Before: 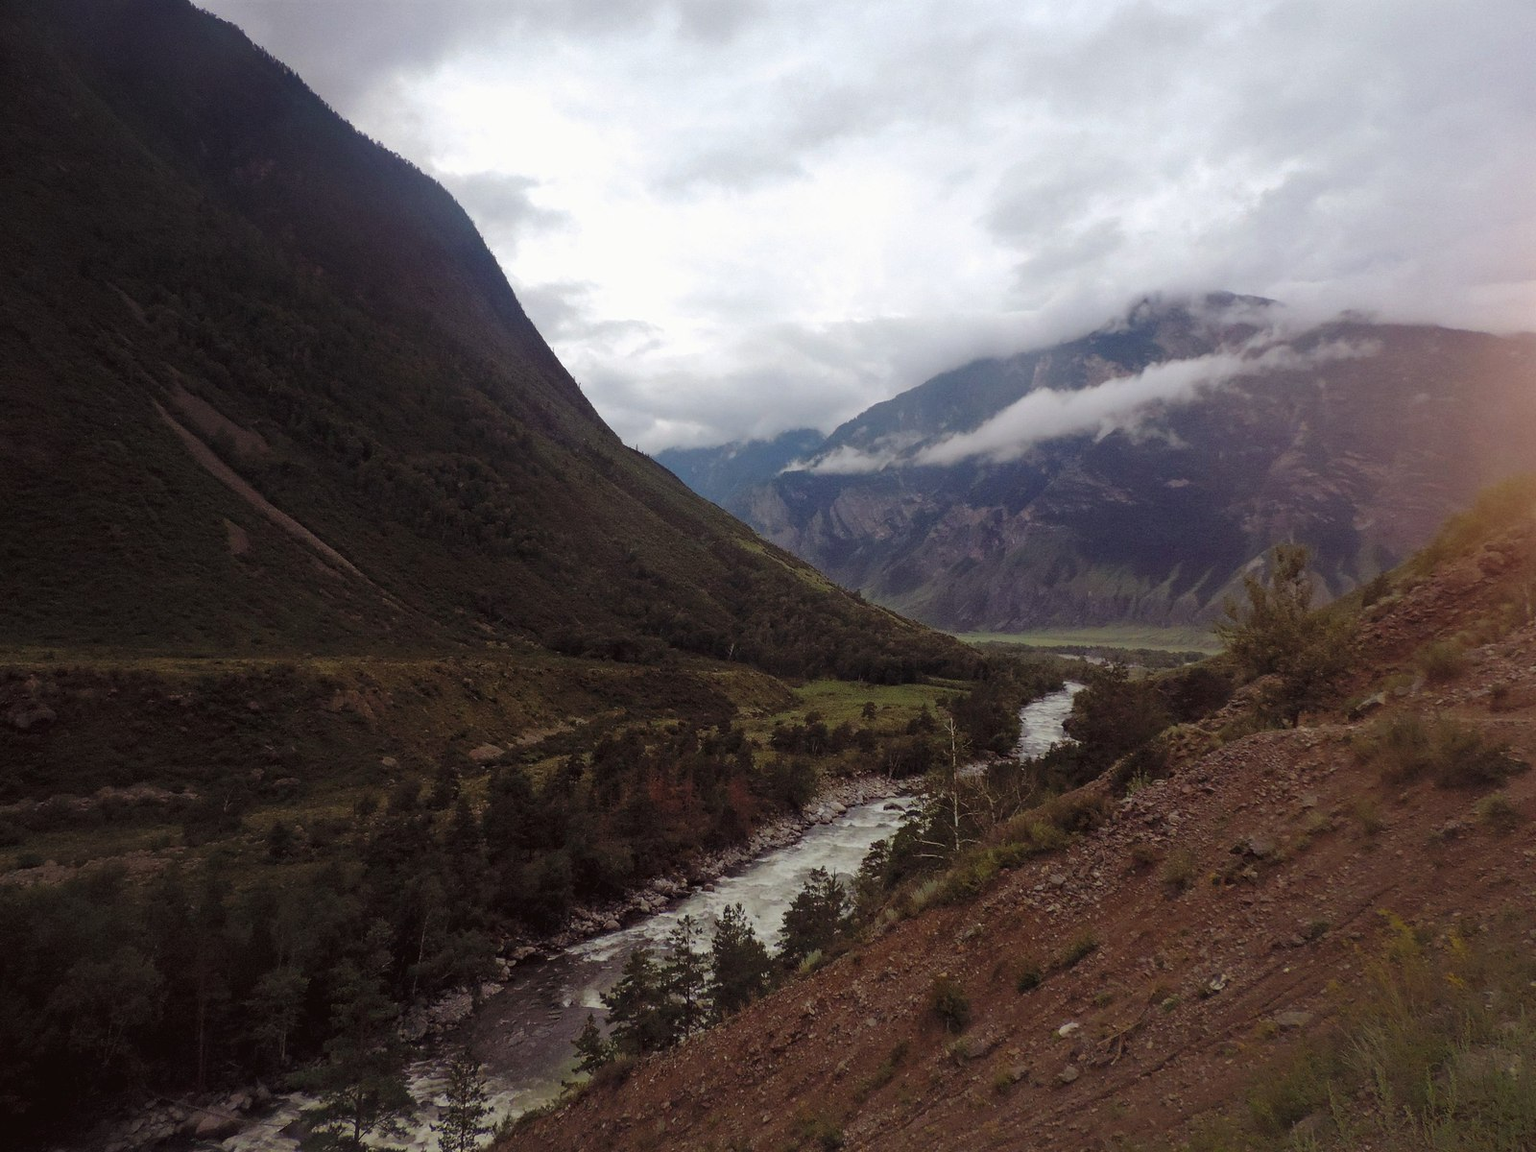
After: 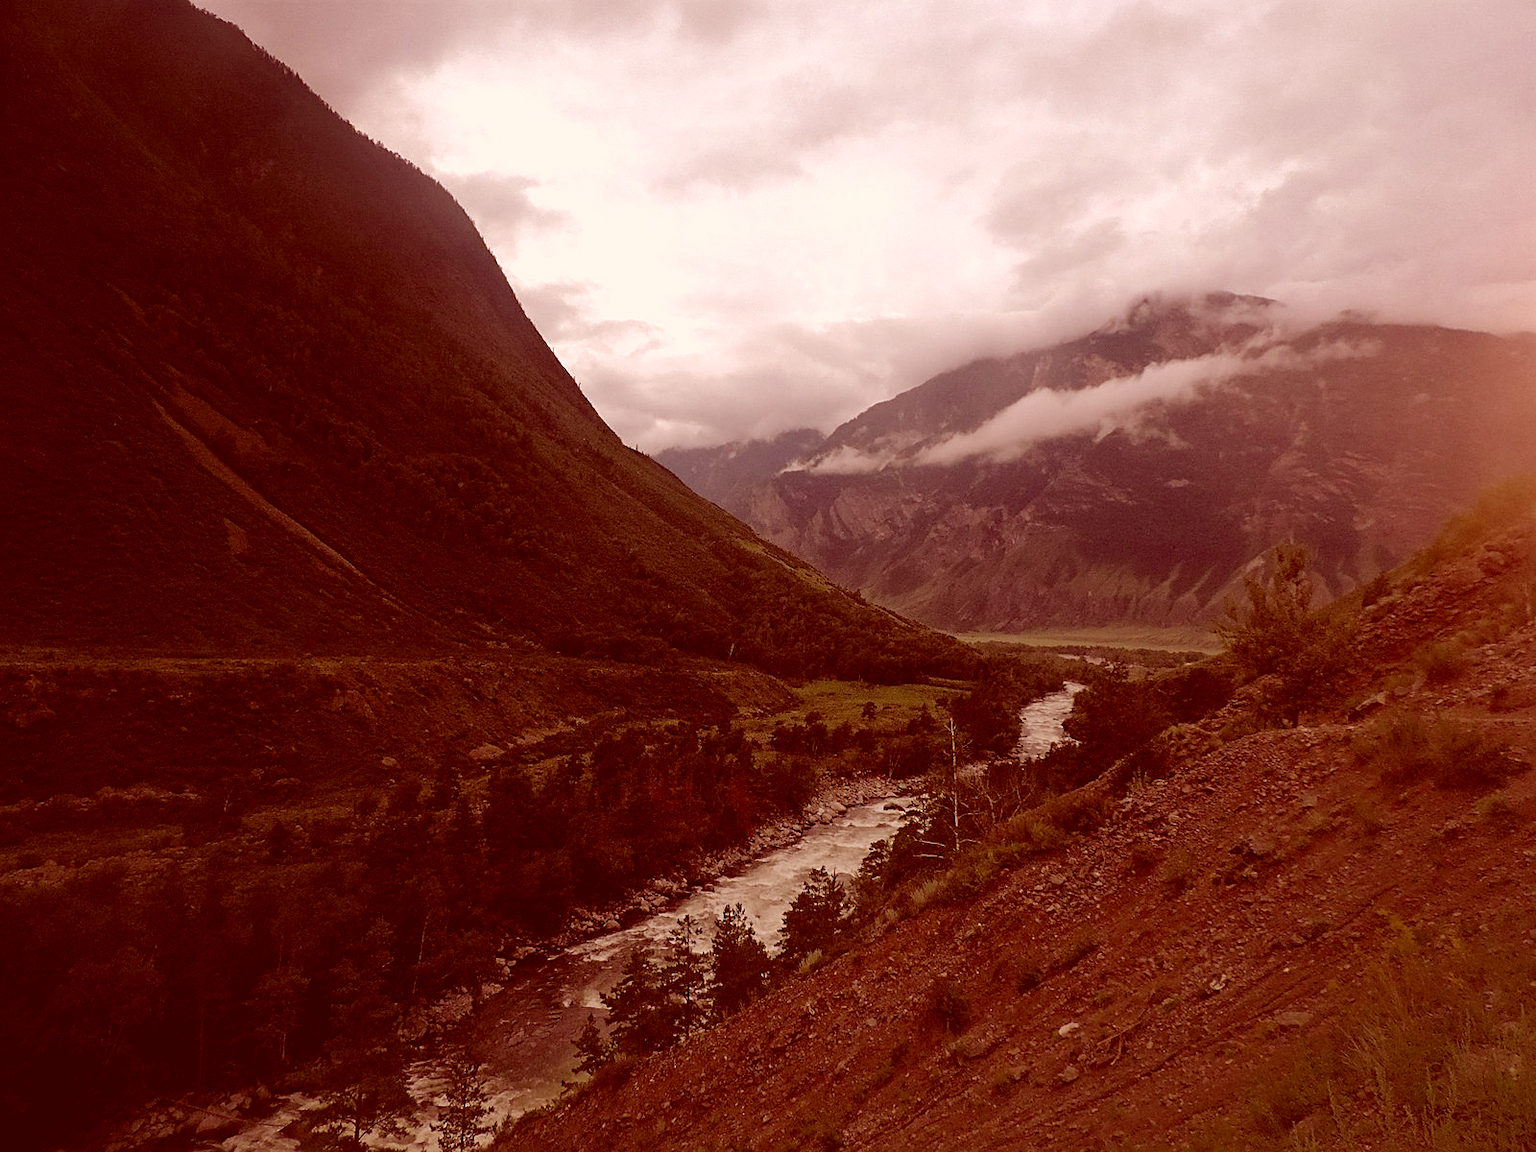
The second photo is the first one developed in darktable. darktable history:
exposure: compensate highlight preservation false
sharpen: on, module defaults
color correction: highlights a* 9.03, highlights b* 8.71, shadows a* 40, shadows b* 40, saturation 0.8
